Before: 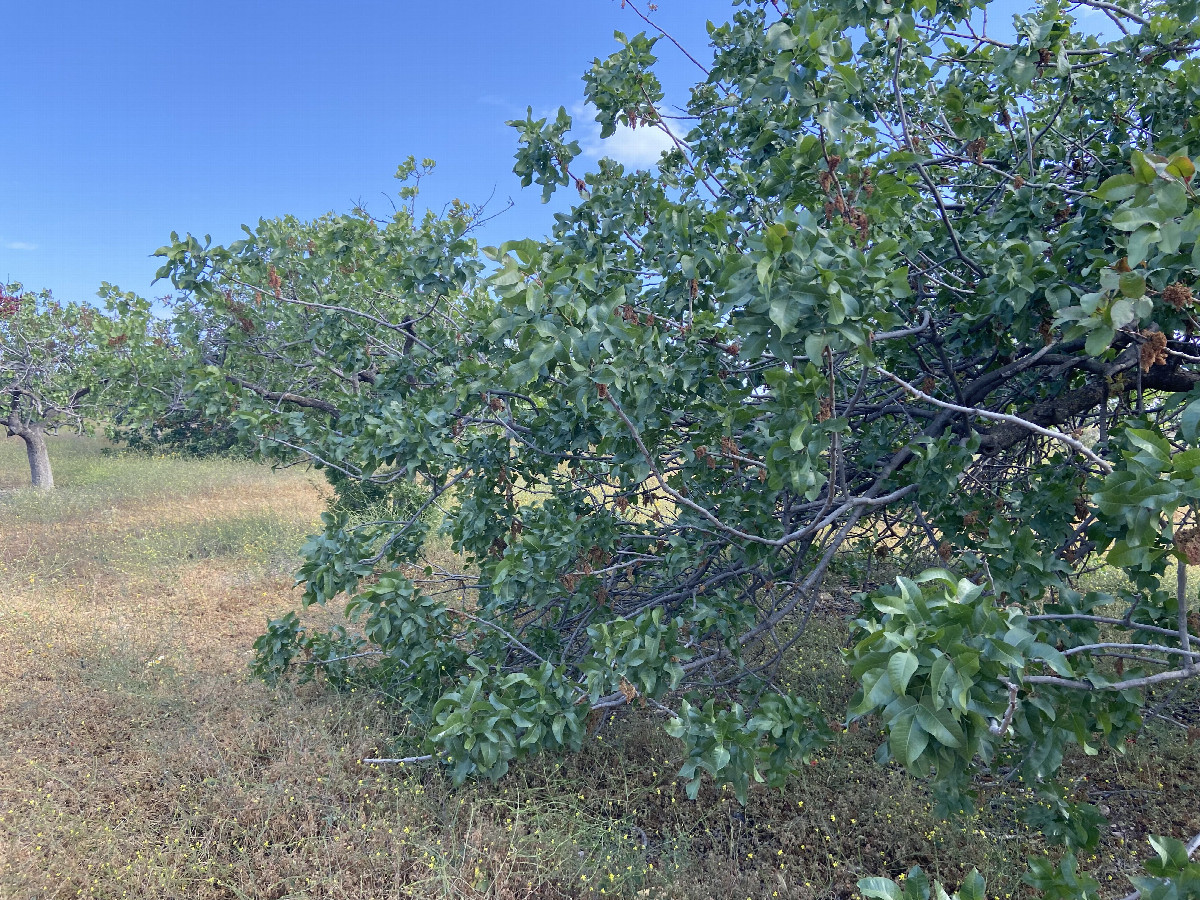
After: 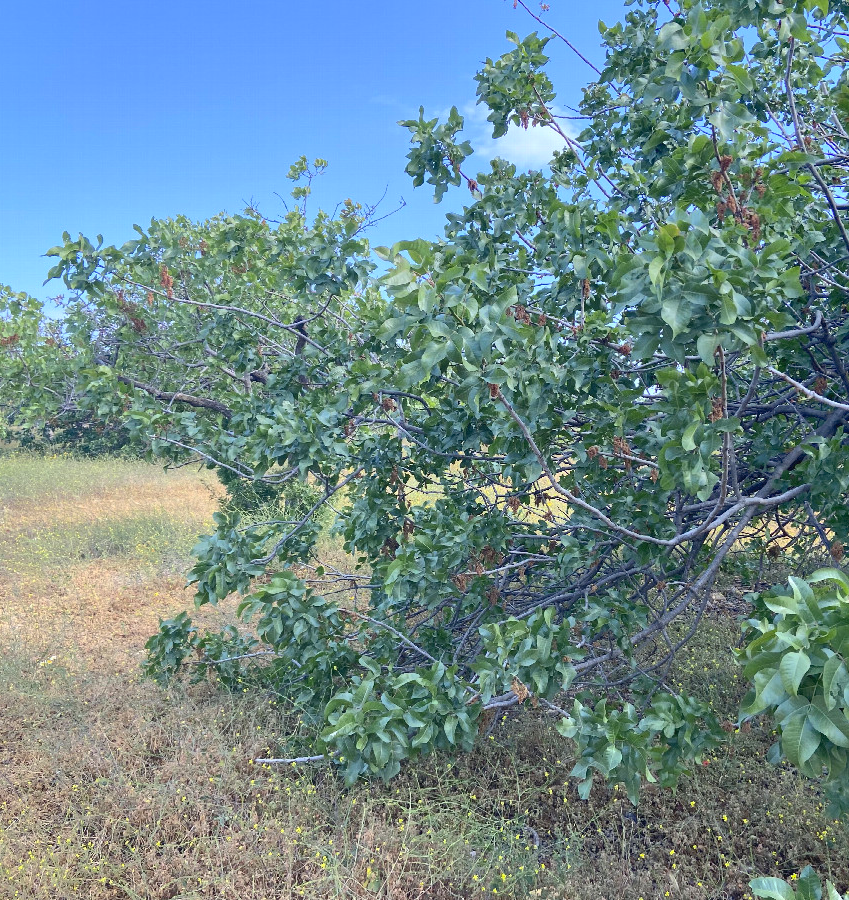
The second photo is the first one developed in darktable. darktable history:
shadows and highlights: on, module defaults
crop and rotate: left 9.061%, right 20.142%
contrast brightness saturation: contrast 0.2, brightness 0.15, saturation 0.14
